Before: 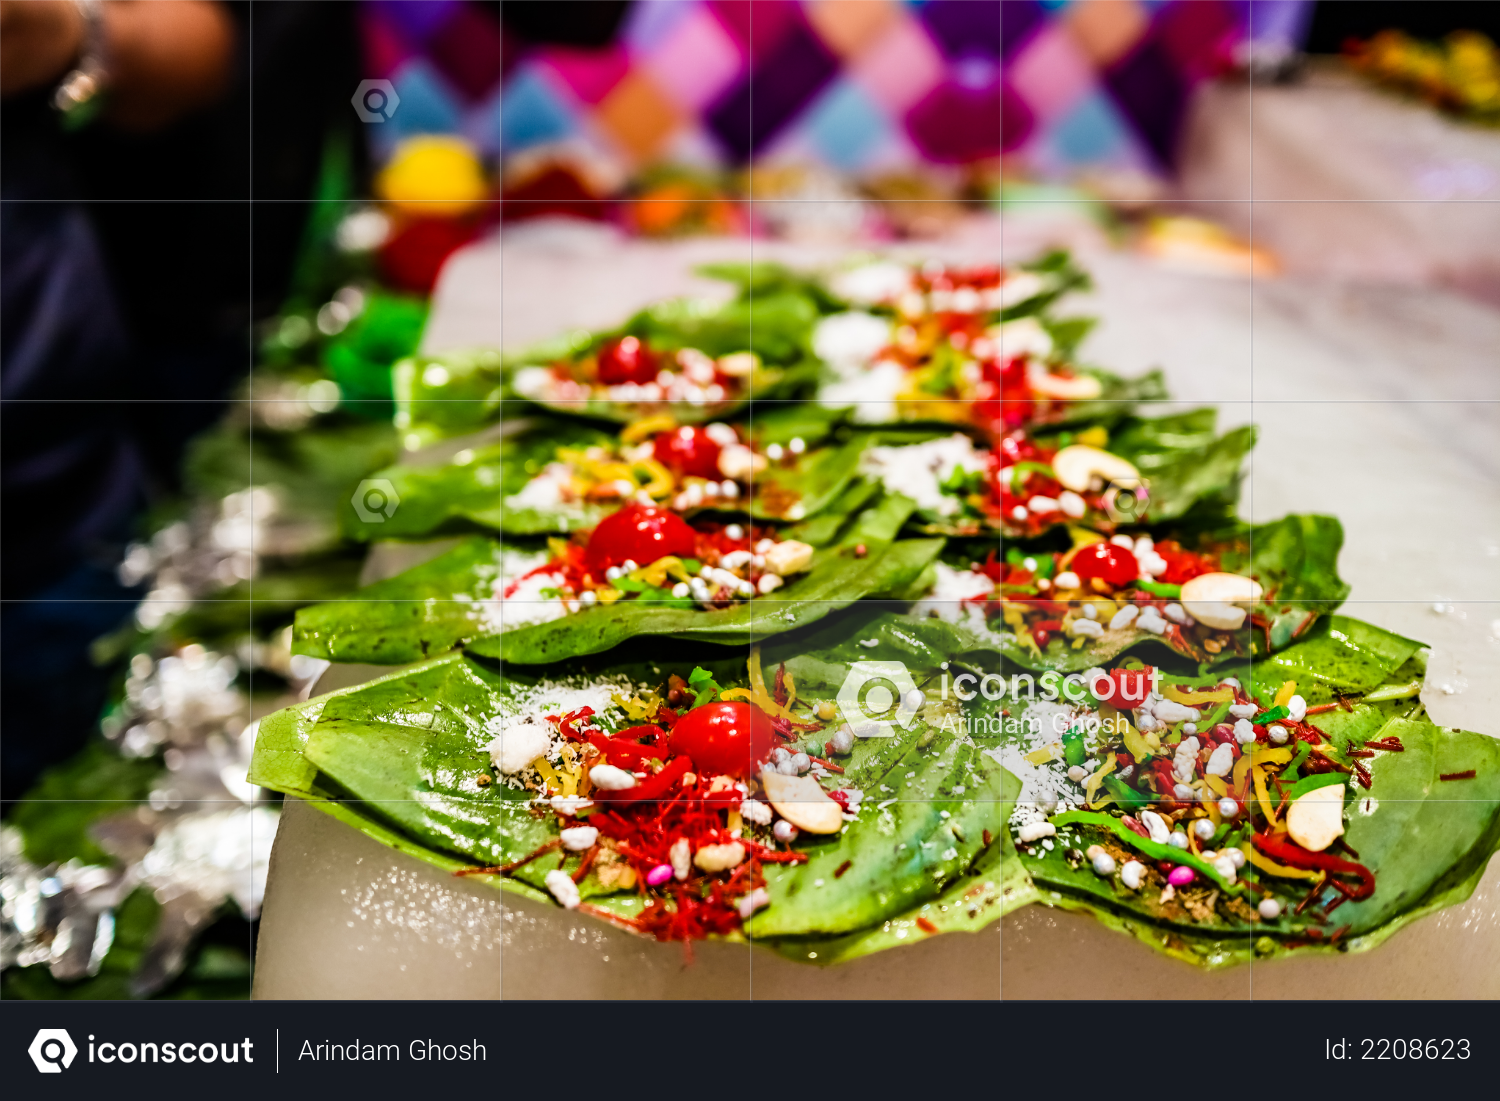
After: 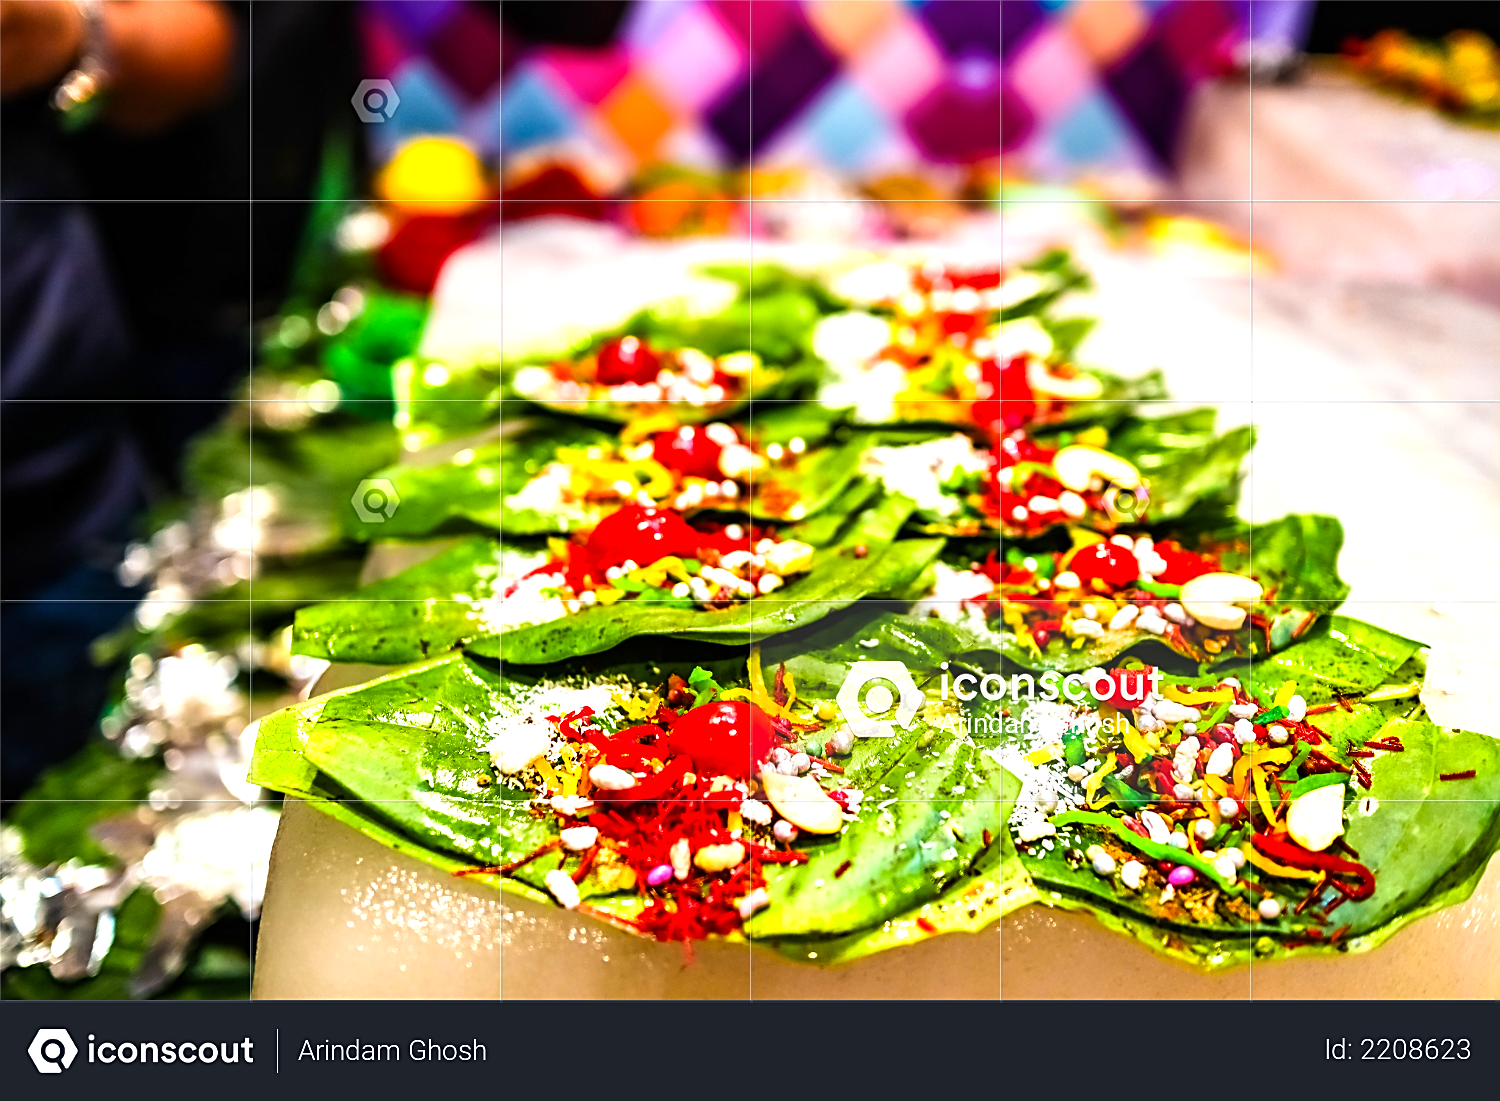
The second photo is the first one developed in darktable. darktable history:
tone equalizer: mask exposure compensation -0.507 EV
color zones: curves: ch0 [(0.224, 0.526) (0.75, 0.5)]; ch1 [(0.055, 0.526) (0.224, 0.761) (0.377, 0.526) (0.75, 0.5)]
exposure: black level correction 0, exposure 0.693 EV, compensate highlight preservation false
local contrast: mode bilateral grid, contrast 10, coarseness 26, detail 110%, midtone range 0.2
sharpen: on, module defaults
